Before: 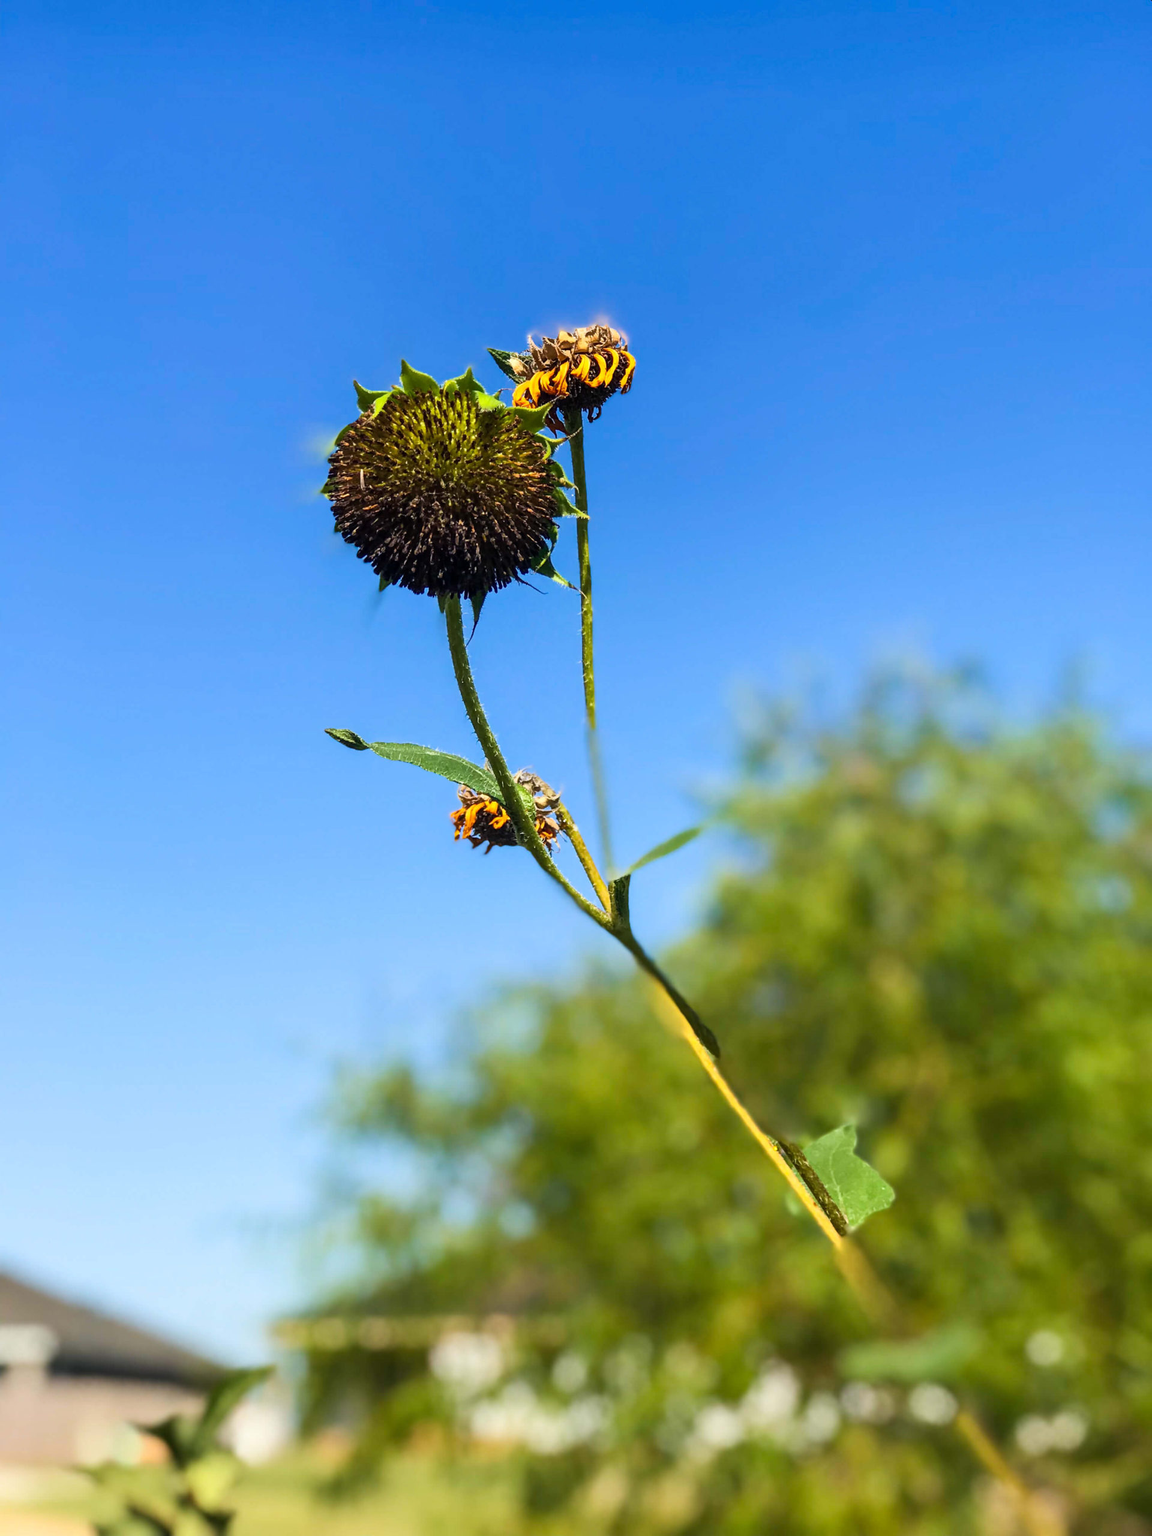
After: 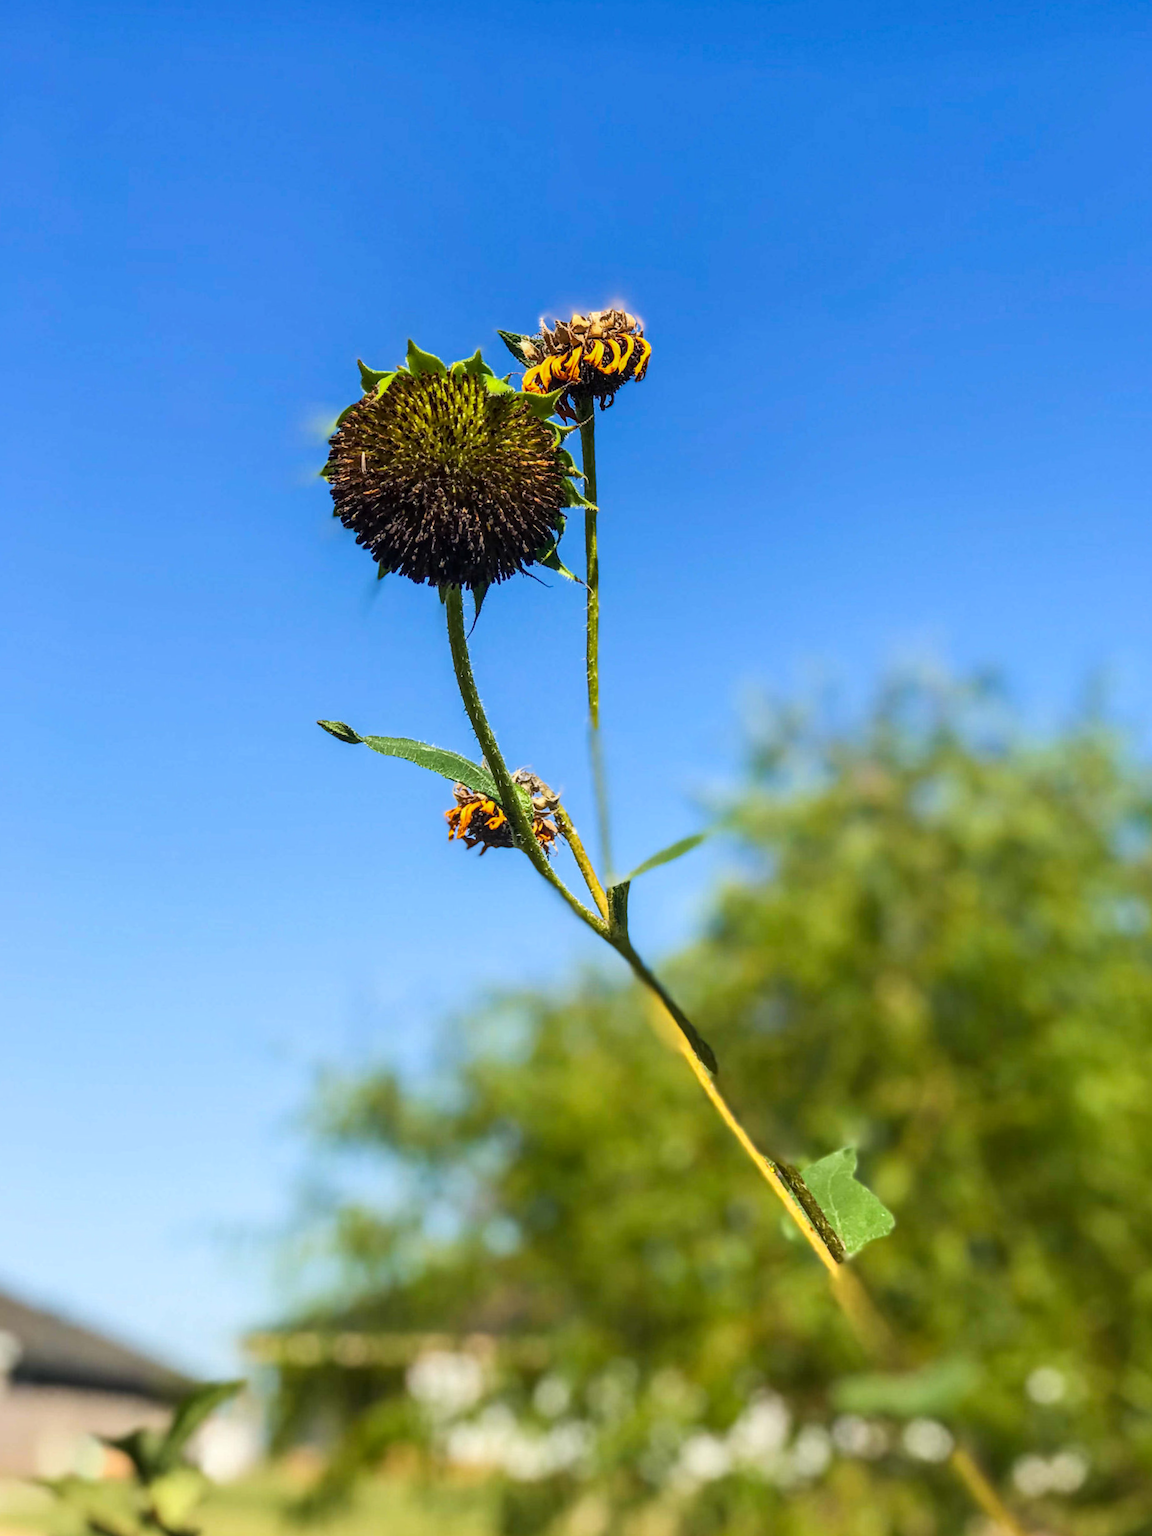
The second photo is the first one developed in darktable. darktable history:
local contrast: detail 117%
crop and rotate: angle -1.69°
